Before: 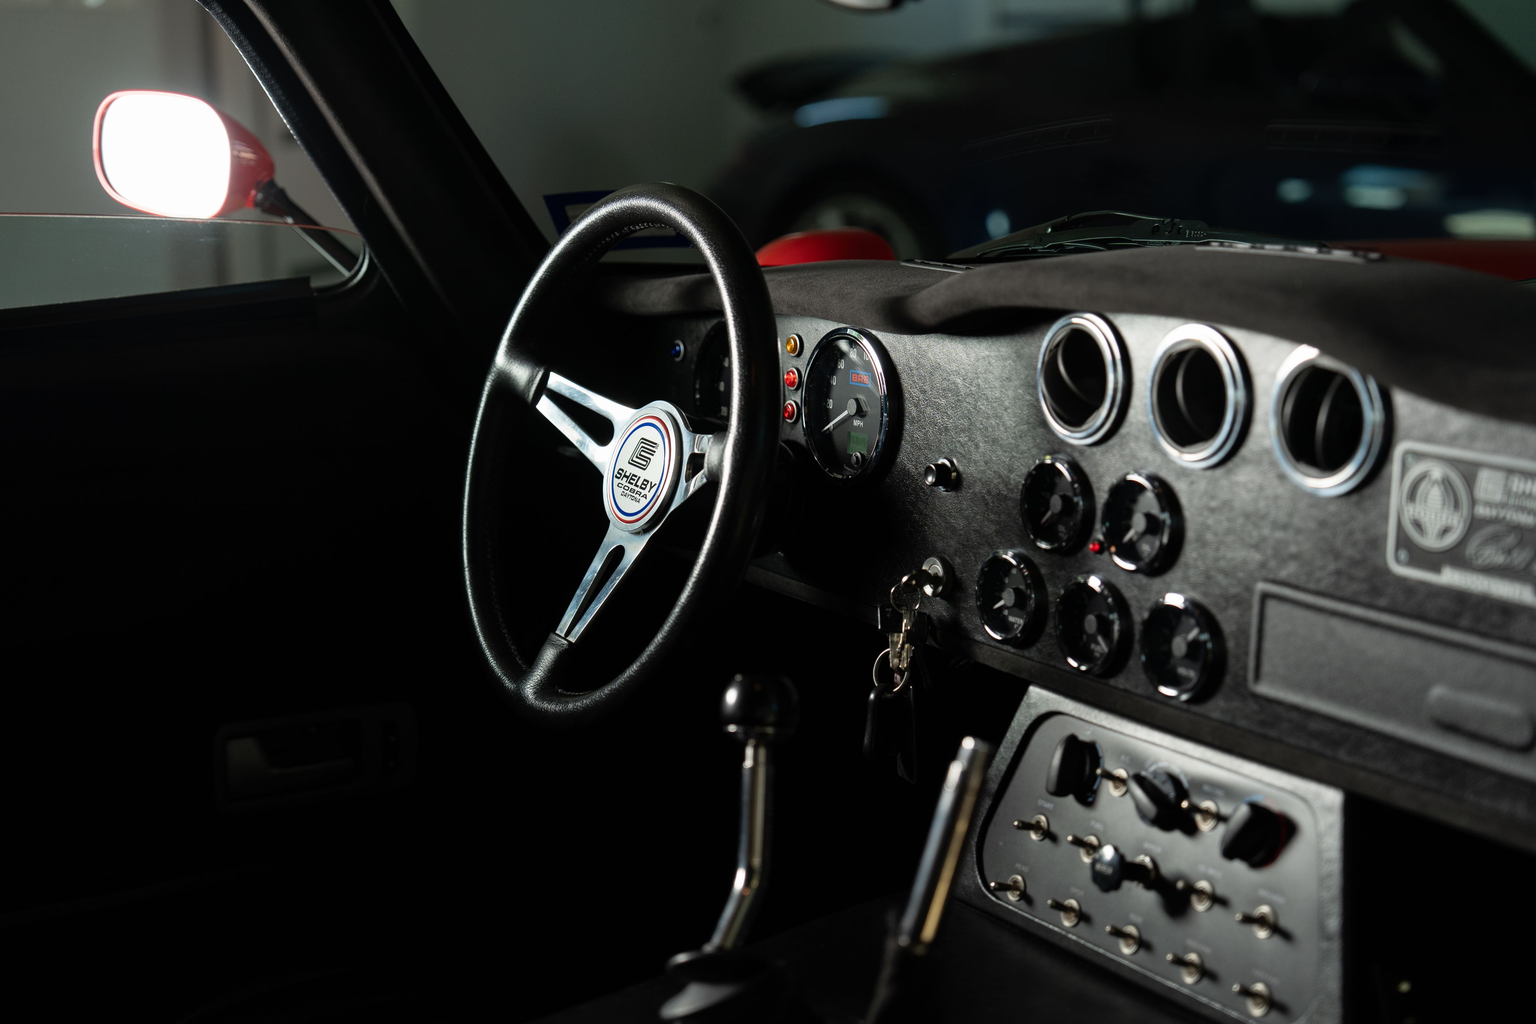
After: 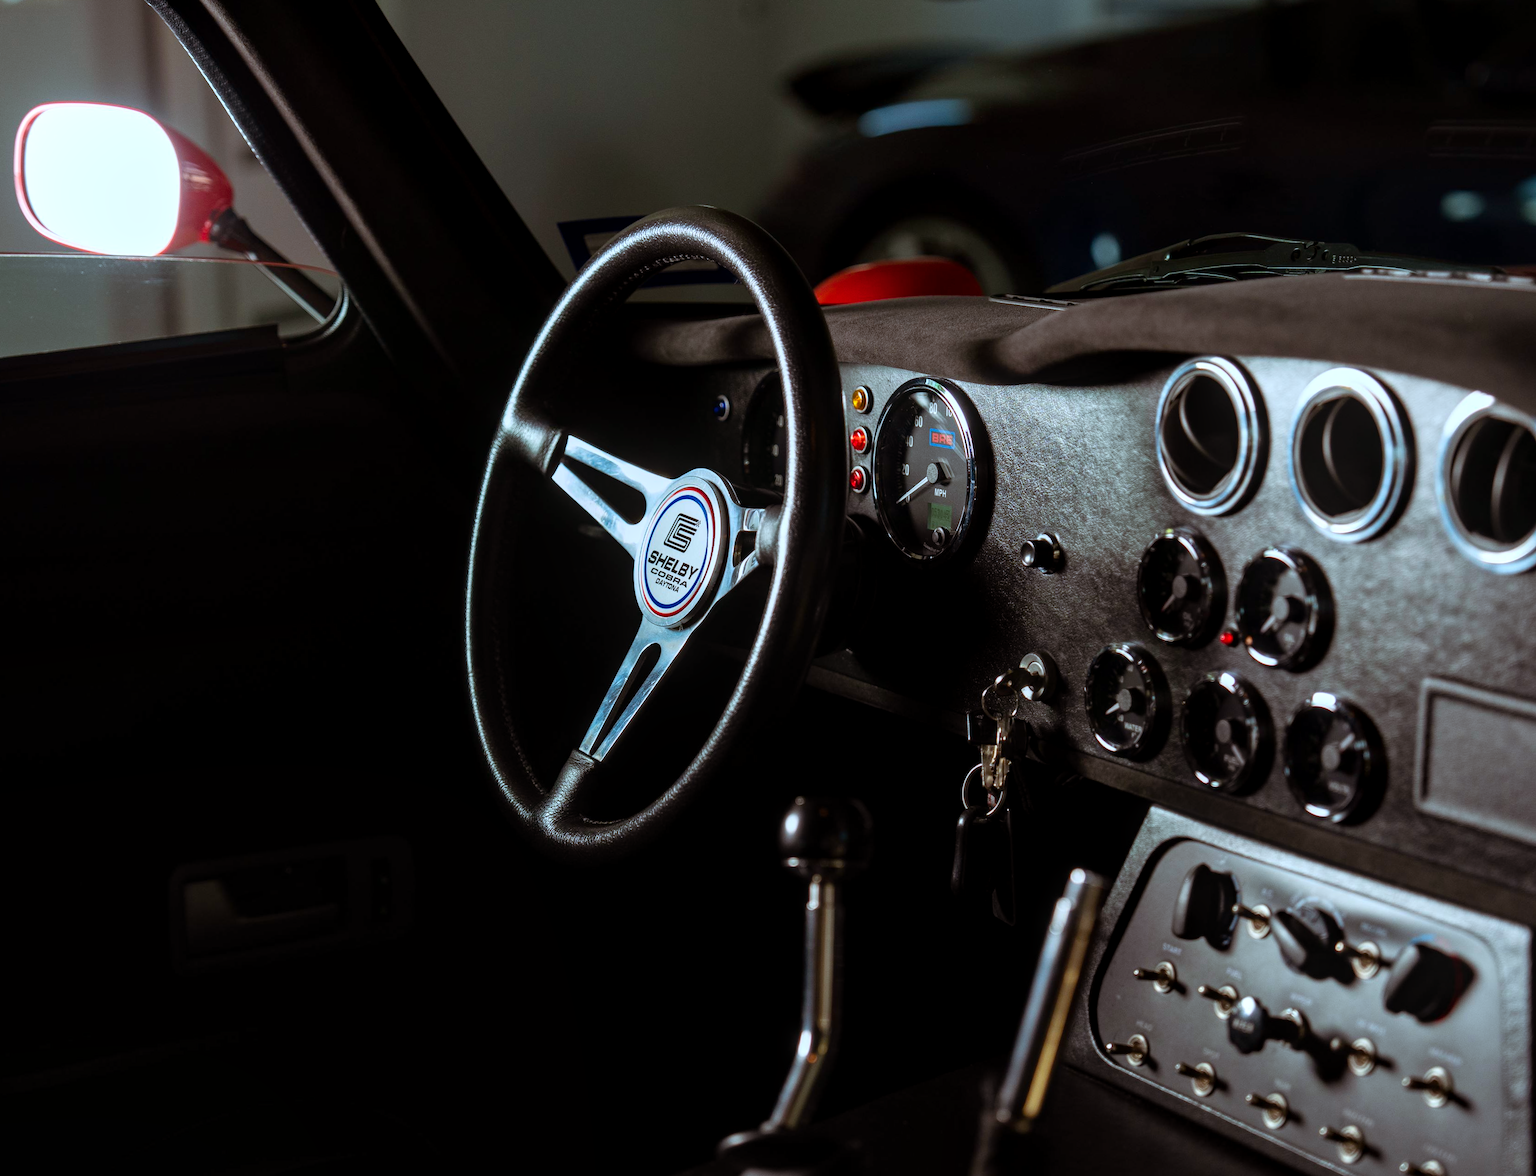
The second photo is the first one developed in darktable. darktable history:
color calibration: gray › normalize channels true, illuminant custom, x 0.368, y 0.373, temperature 4329.43 K, gamut compression 0.007
local contrast: on, module defaults
crop and rotate: angle 0.72°, left 4.17%, top 0.429%, right 11.263%, bottom 2.434%
color balance rgb: shadows lift › chroma 9.61%, shadows lift › hue 46.84°, perceptual saturation grading › global saturation 30.568%, perceptual brilliance grading › highlights 3.059%, global vibrance 20%
